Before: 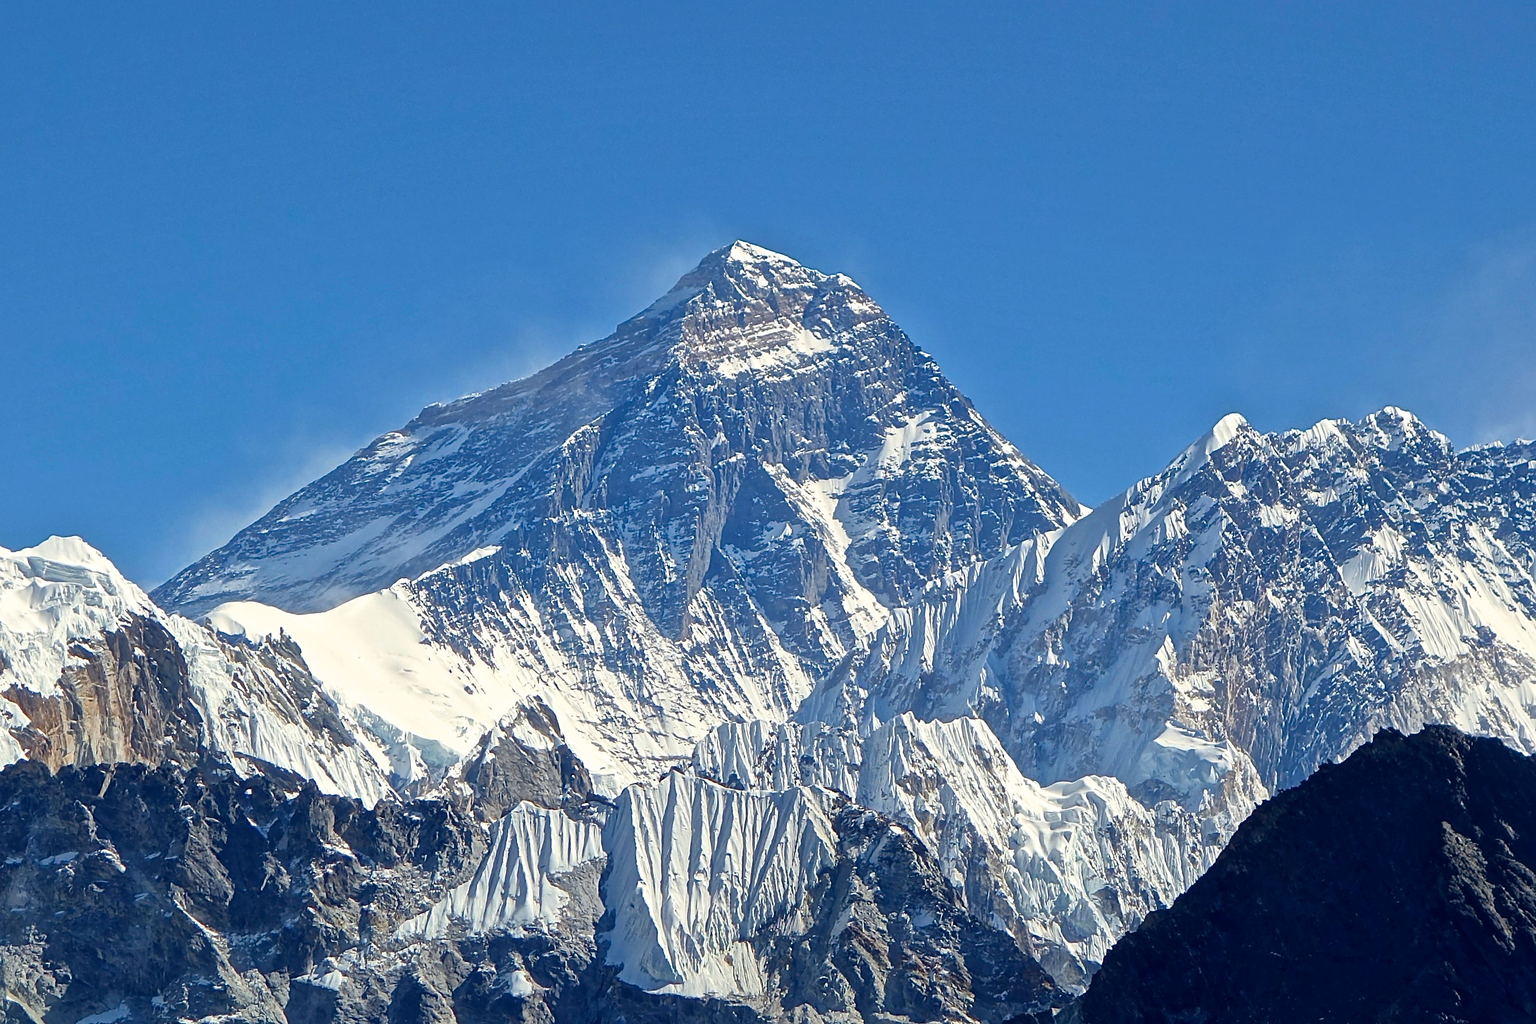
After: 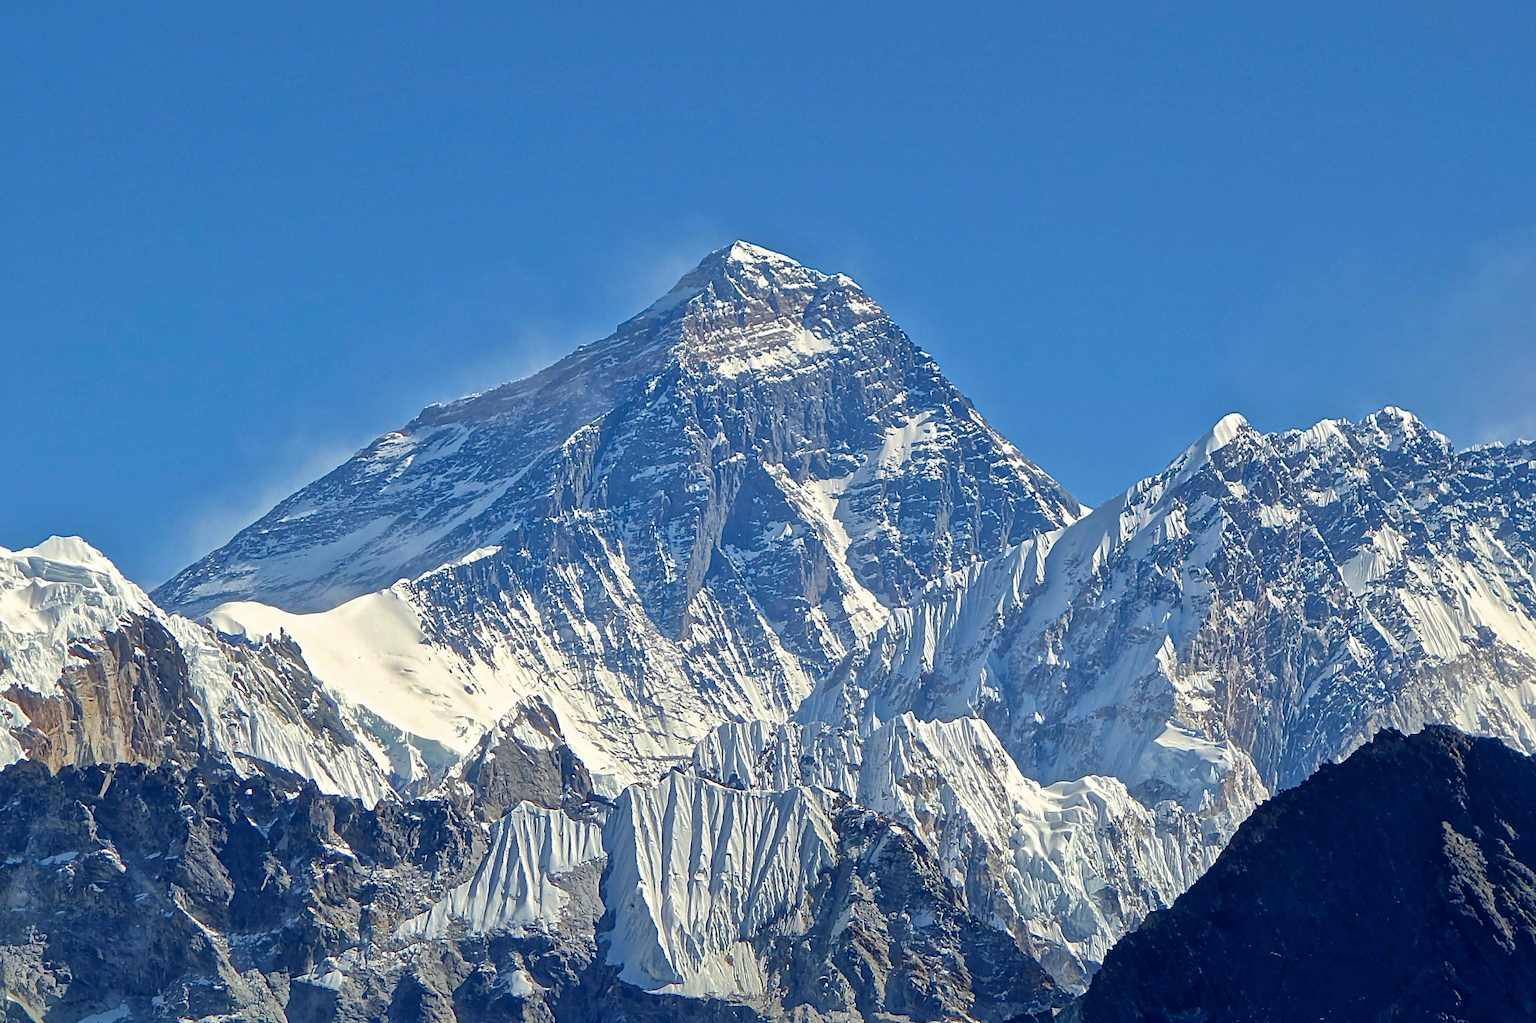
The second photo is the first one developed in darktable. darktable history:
shadows and highlights: shadows 40.07, highlights -59.85
